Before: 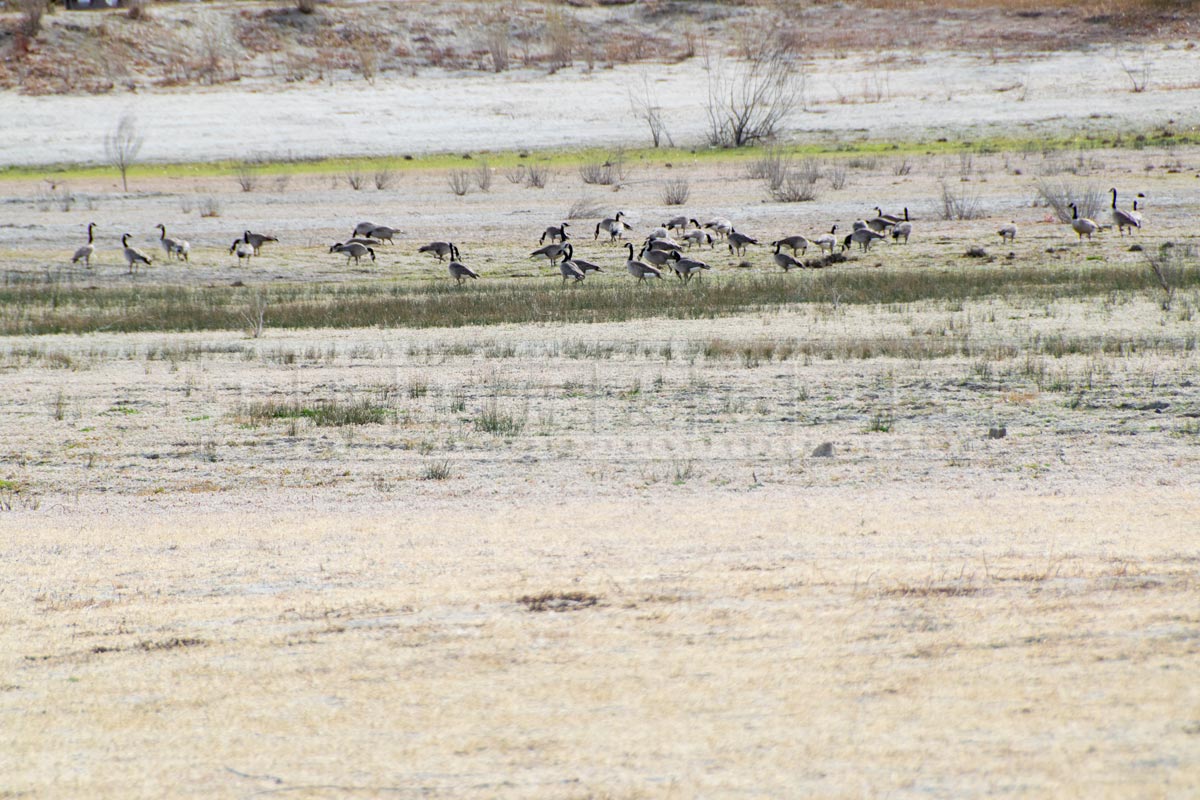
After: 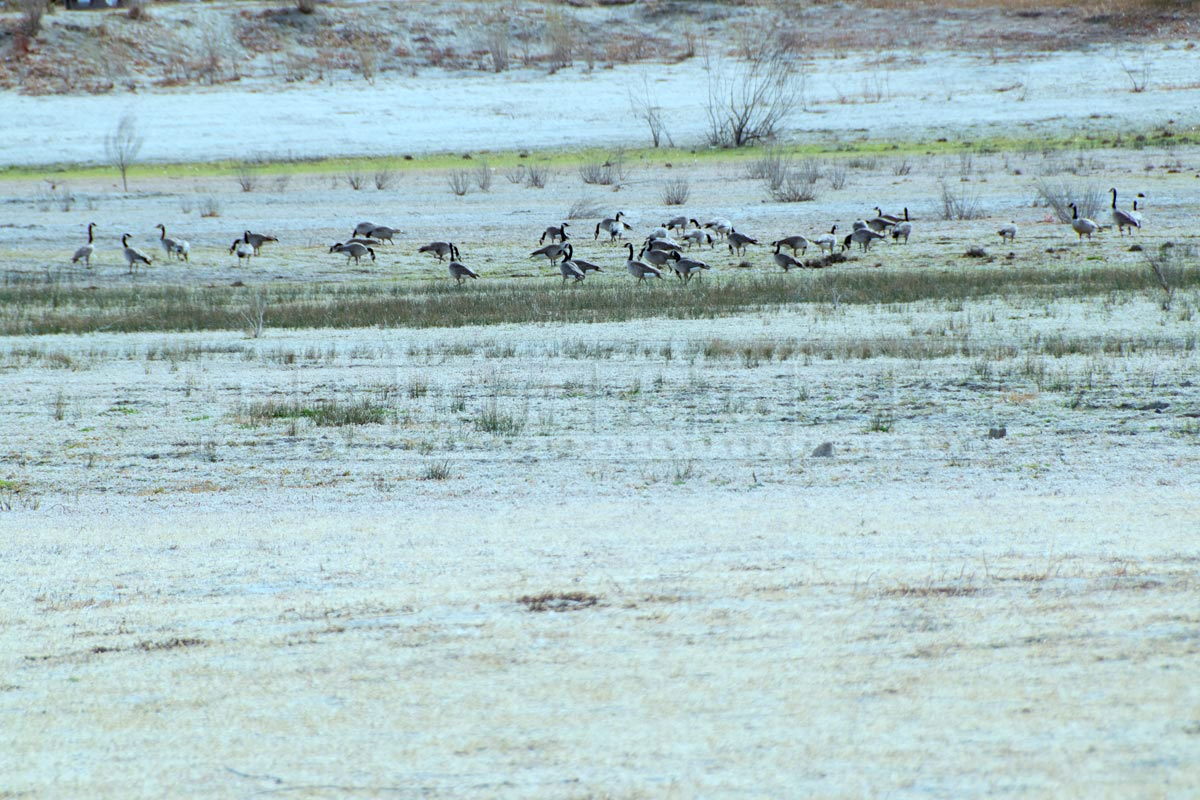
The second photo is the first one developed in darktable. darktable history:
contrast equalizer: octaves 7, y [[0.5, 0.5, 0.478, 0.5, 0.5, 0.5], [0.5 ×6], [0.5 ×6], [0 ×6], [0 ×6]], mix -0.214
color correction: highlights a* -11.36, highlights b* -15.02
